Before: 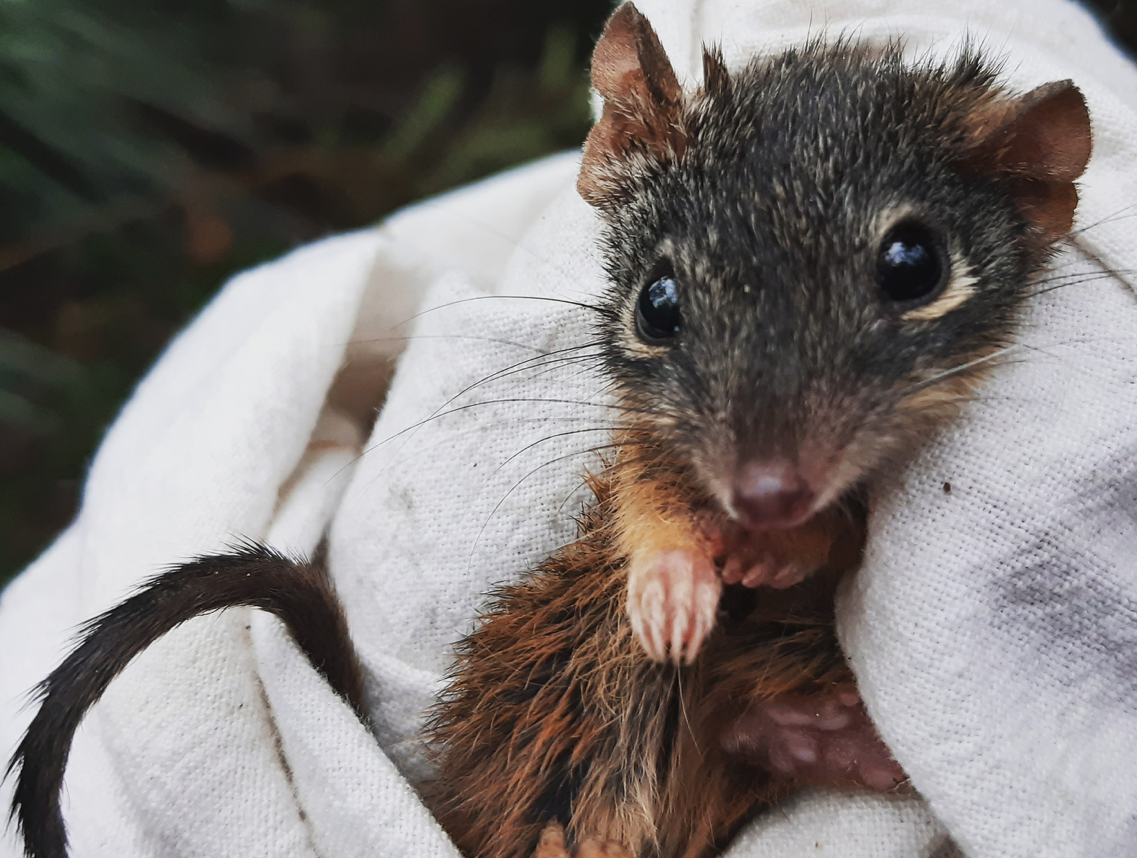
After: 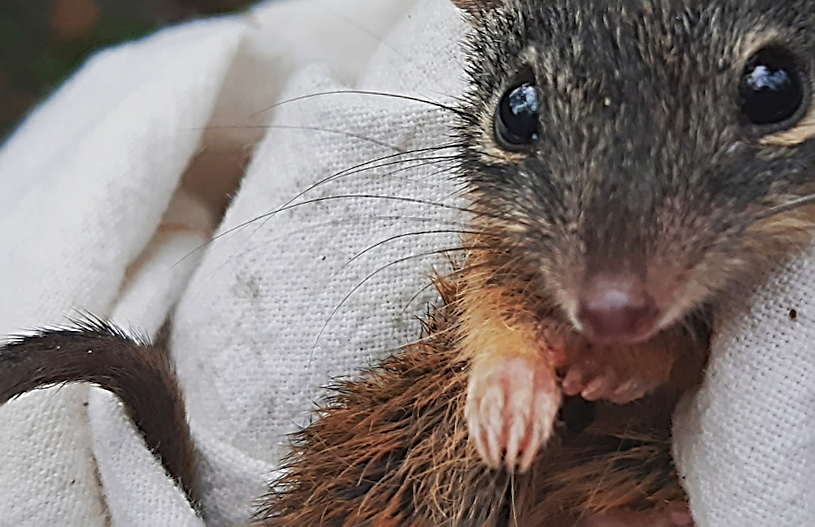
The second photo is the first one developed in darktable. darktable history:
crop and rotate: angle -4.06°, left 9.737%, top 20.929%, right 12.11%, bottom 11.972%
shadows and highlights: on, module defaults
sharpen: radius 3.05, amount 0.759
